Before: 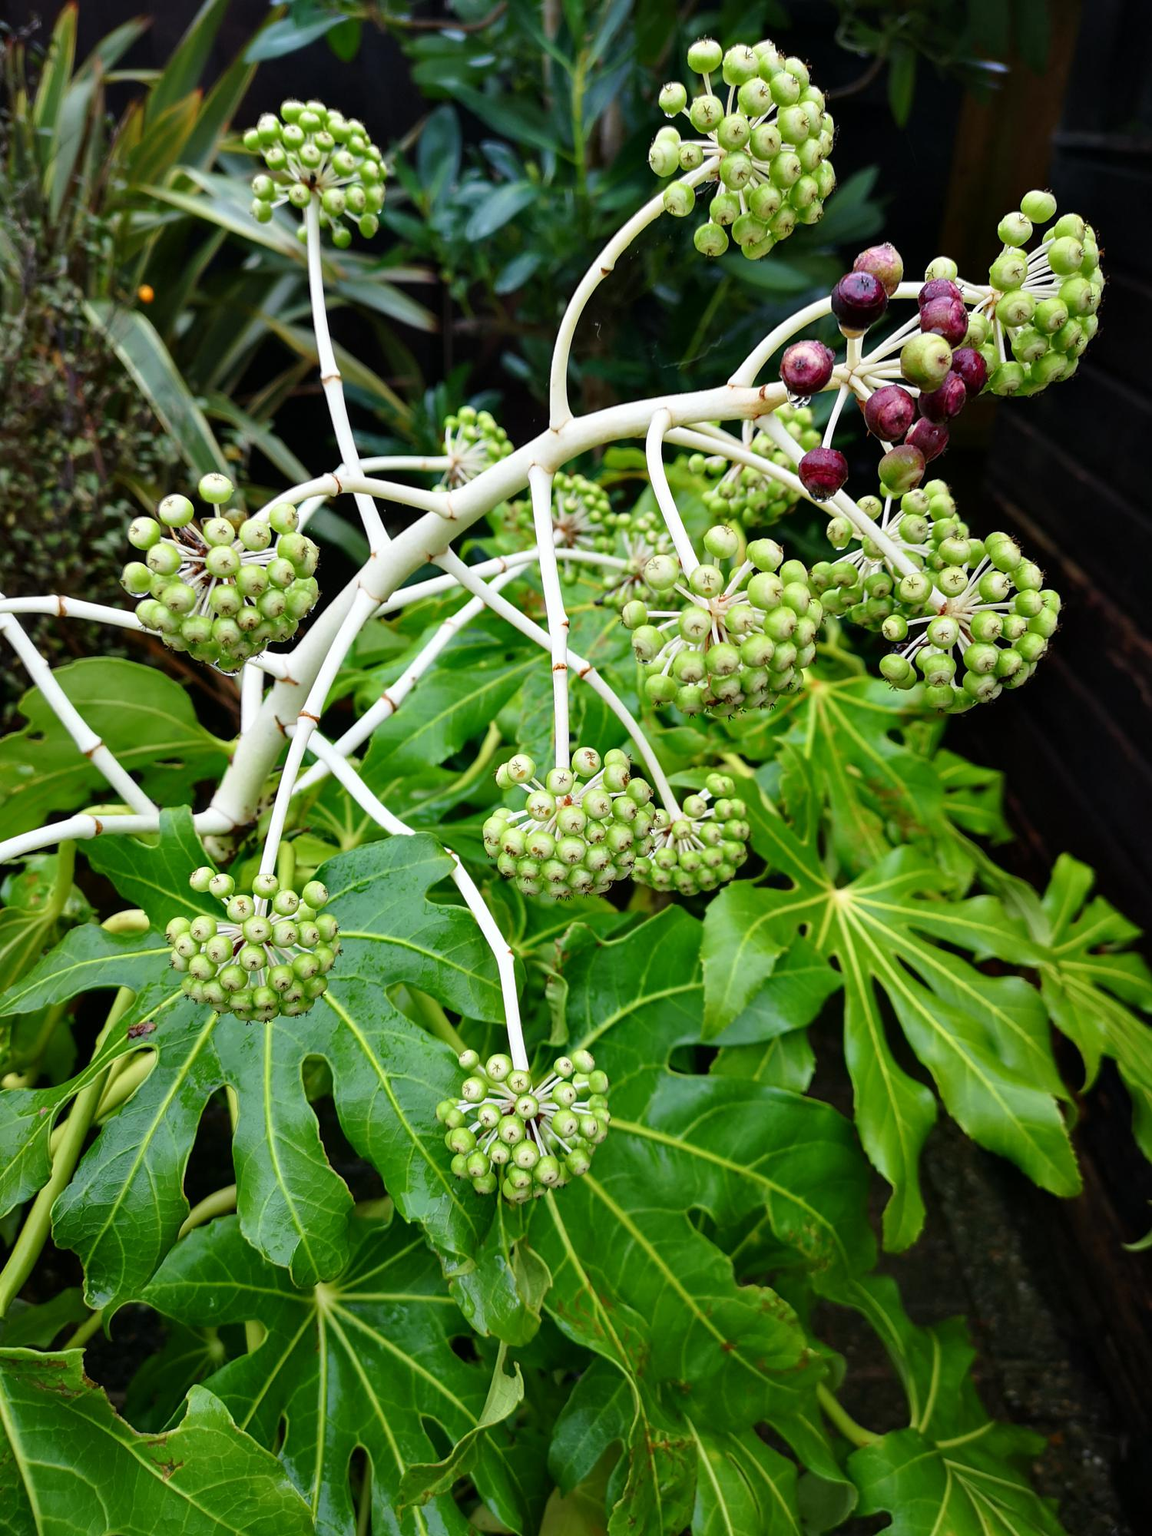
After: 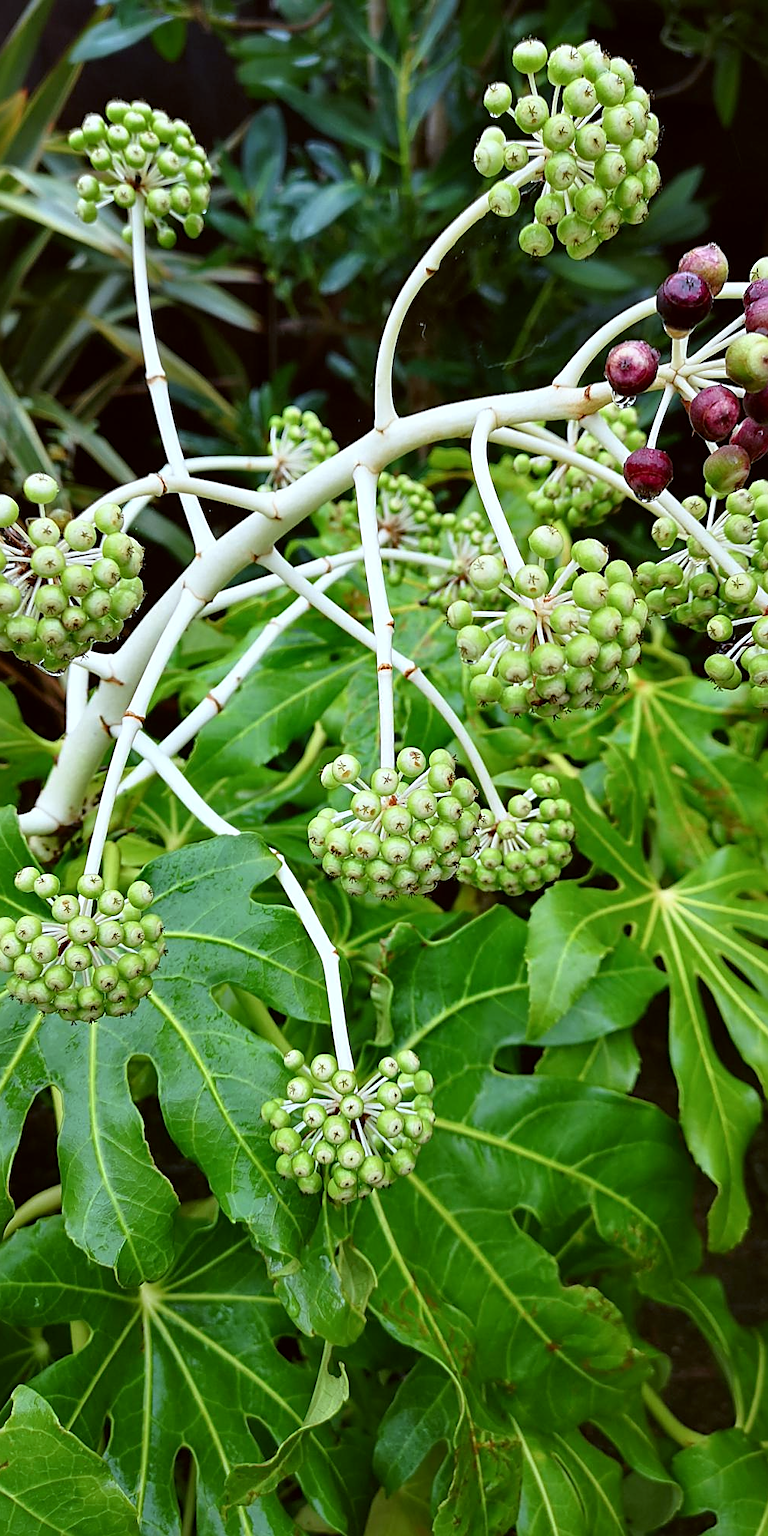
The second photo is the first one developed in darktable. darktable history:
crop and rotate: left 15.256%, right 17.959%
sharpen: on, module defaults
color correction: highlights a* -3.48, highlights b* -6.3, shadows a* 2.97, shadows b* 5.15
